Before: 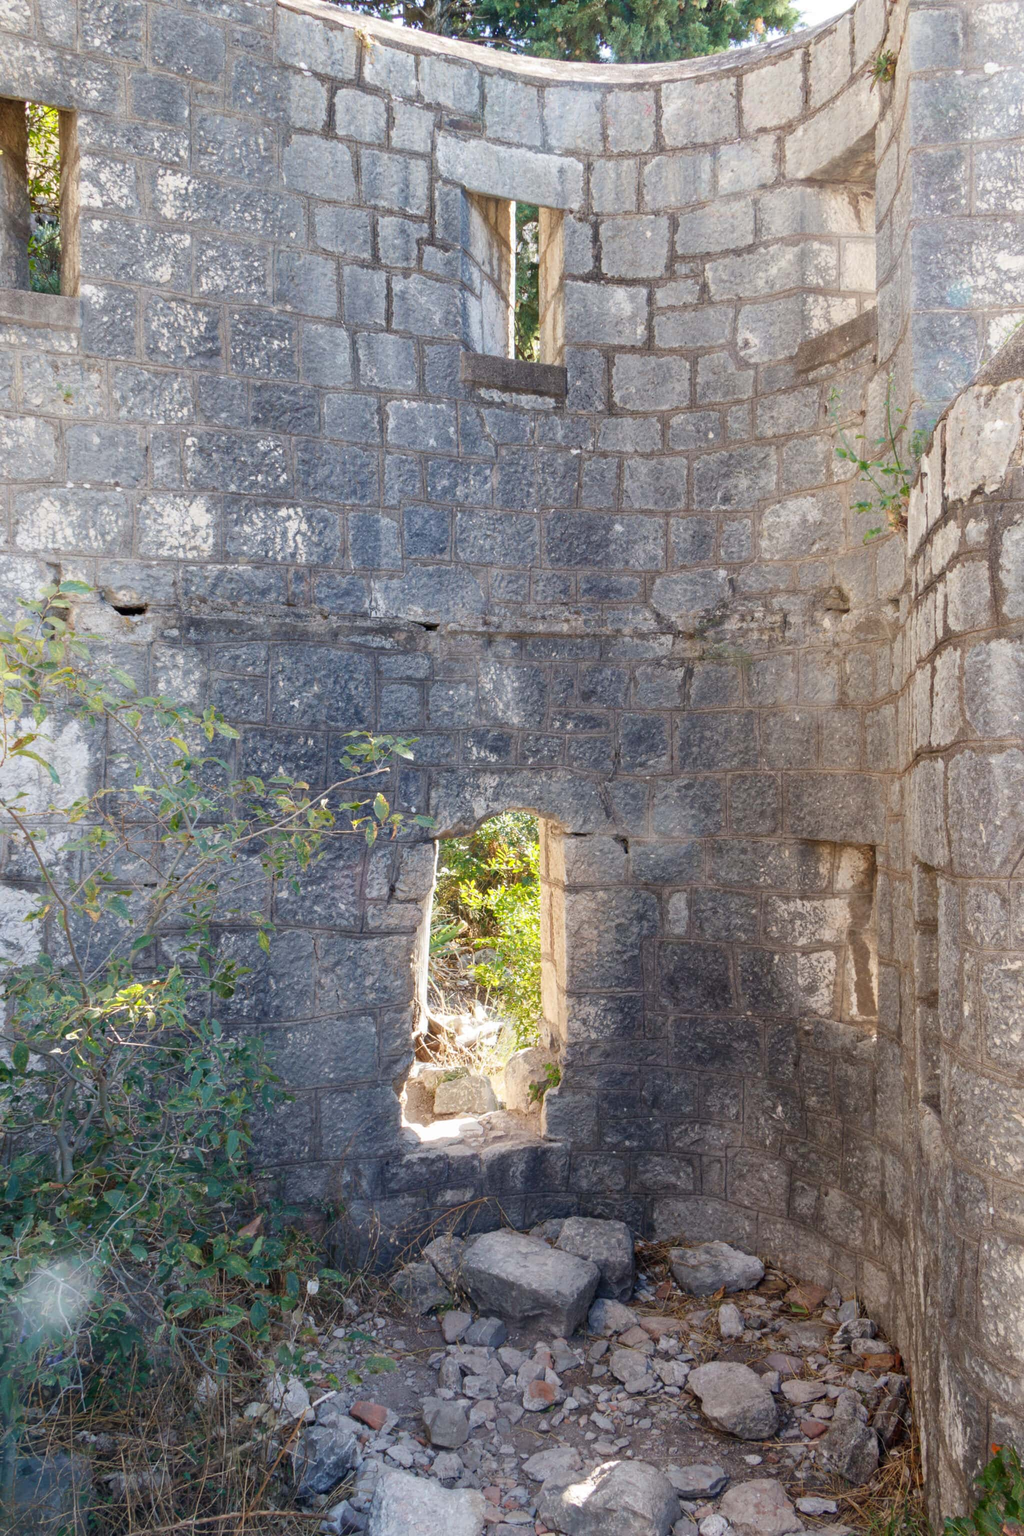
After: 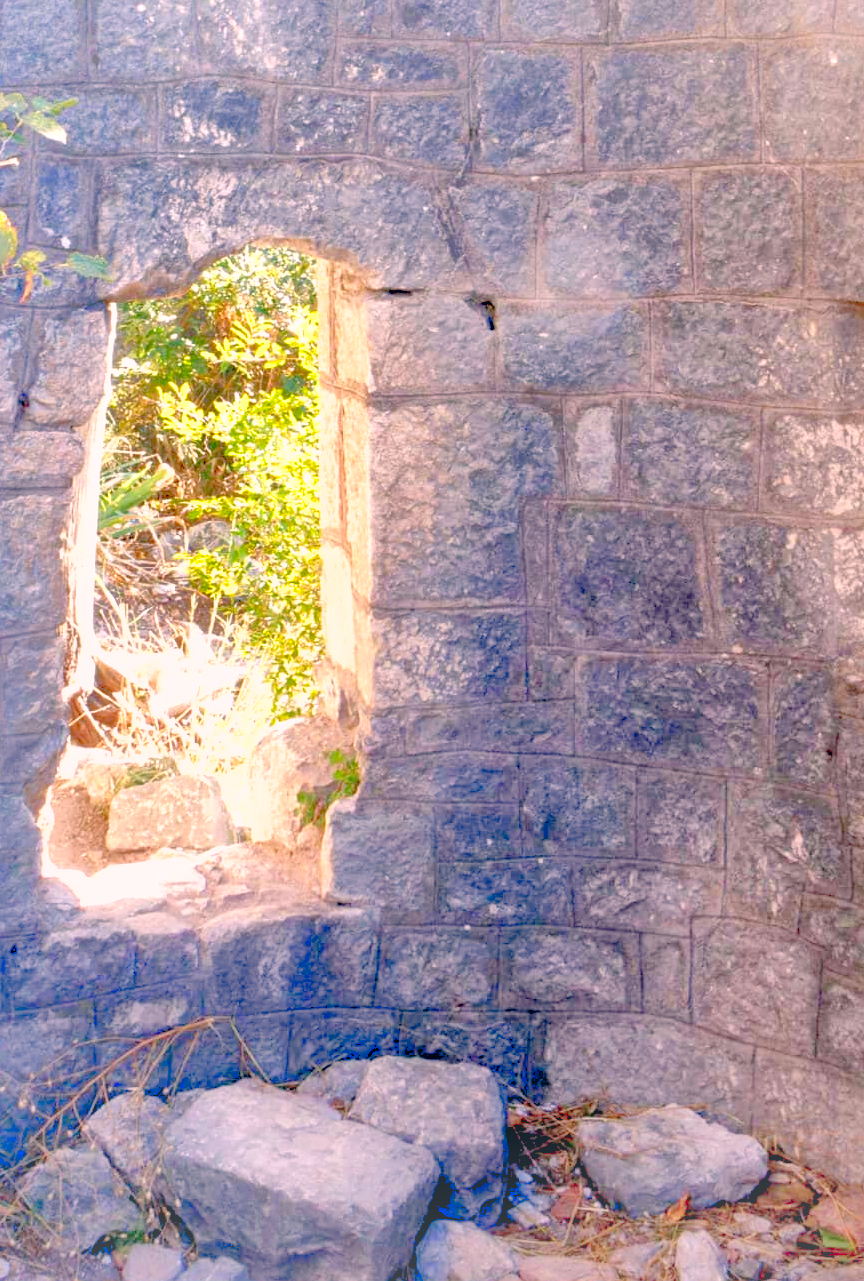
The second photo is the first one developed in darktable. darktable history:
crop: left 37.201%, top 44.855%, right 20.604%, bottom 13.415%
vignetting: fall-off start 100.19%, brightness 0.054, saturation -0.003, width/height ratio 1.322
exposure: black level correction 0.013, compensate highlight preservation false
shadows and highlights: on, module defaults
levels: black 0.088%, gray 59.38%, levels [0.008, 0.318, 0.836]
color correction: highlights a* 14.43, highlights b* 5.79, shadows a* -5.52, shadows b* -15.89, saturation 0.866
